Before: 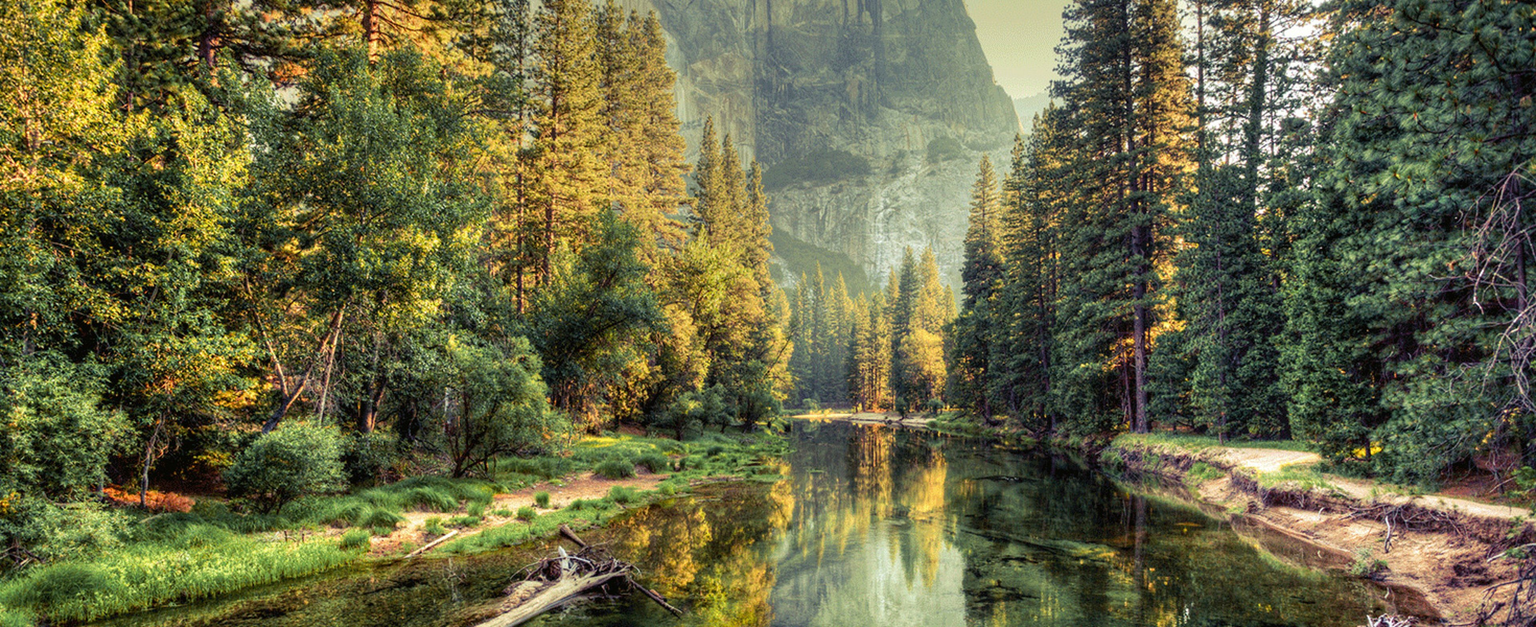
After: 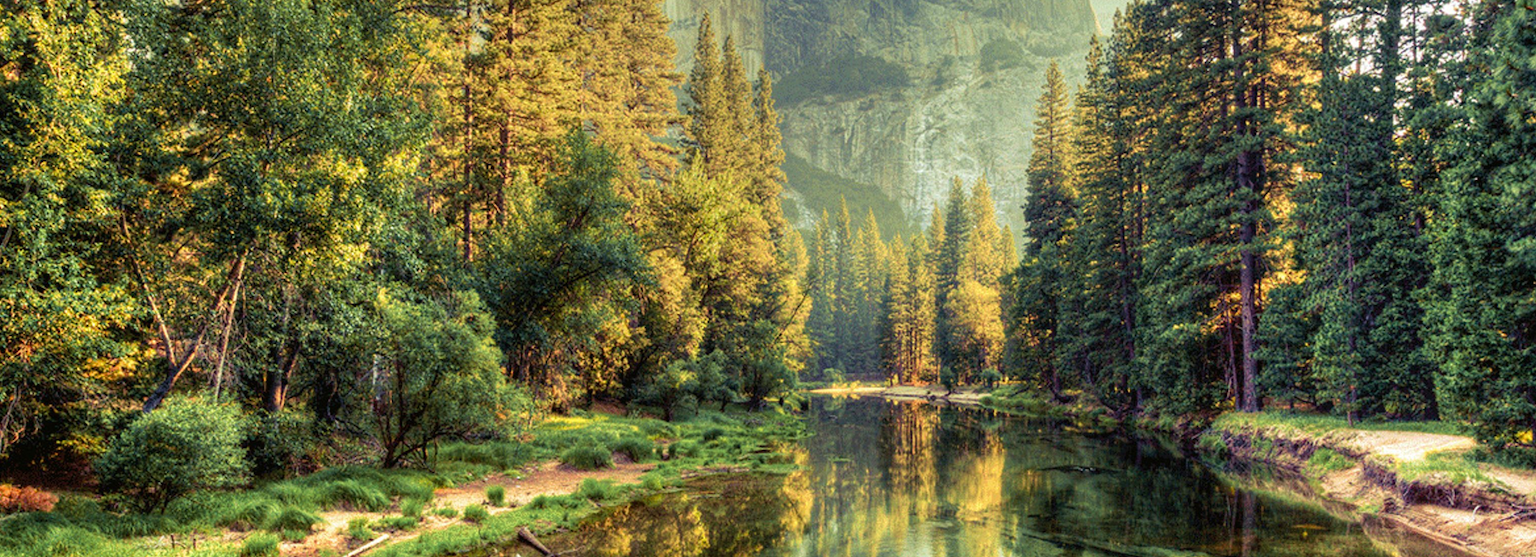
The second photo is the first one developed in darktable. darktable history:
velvia: on, module defaults
crop: left 9.712%, top 16.928%, right 10.845%, bottom 12.332%
